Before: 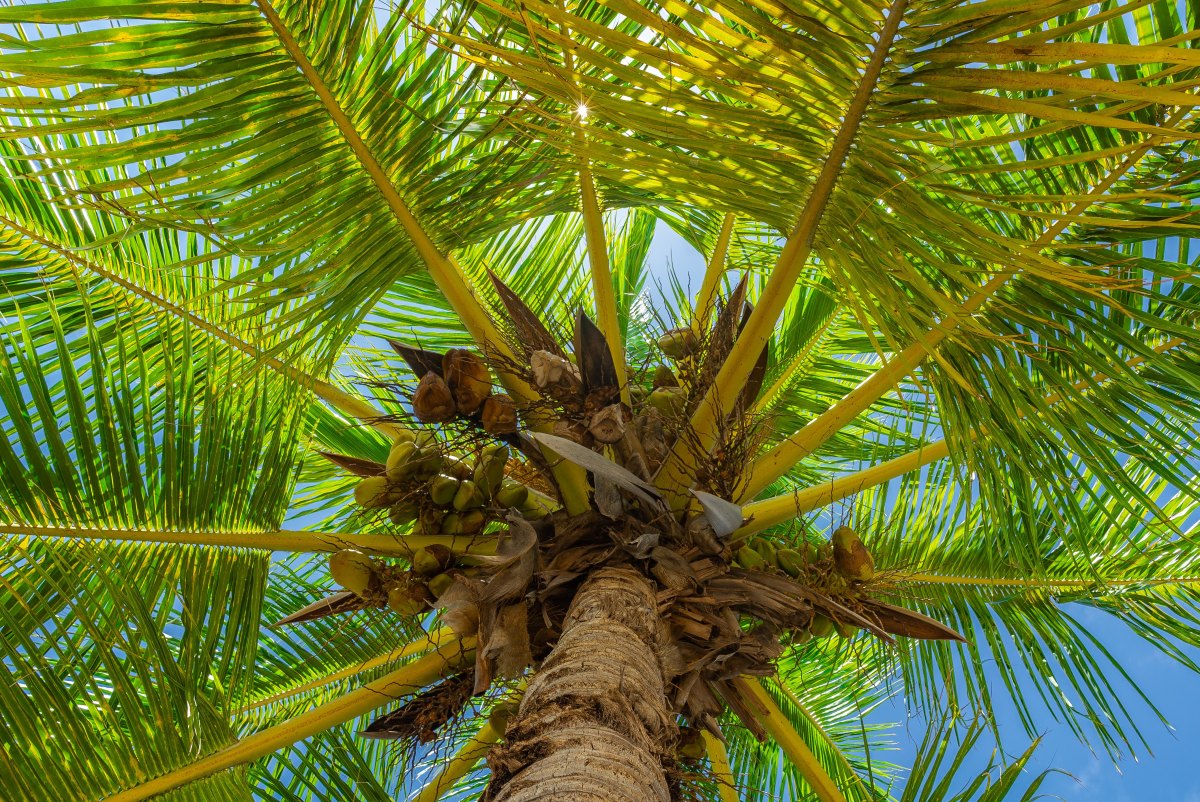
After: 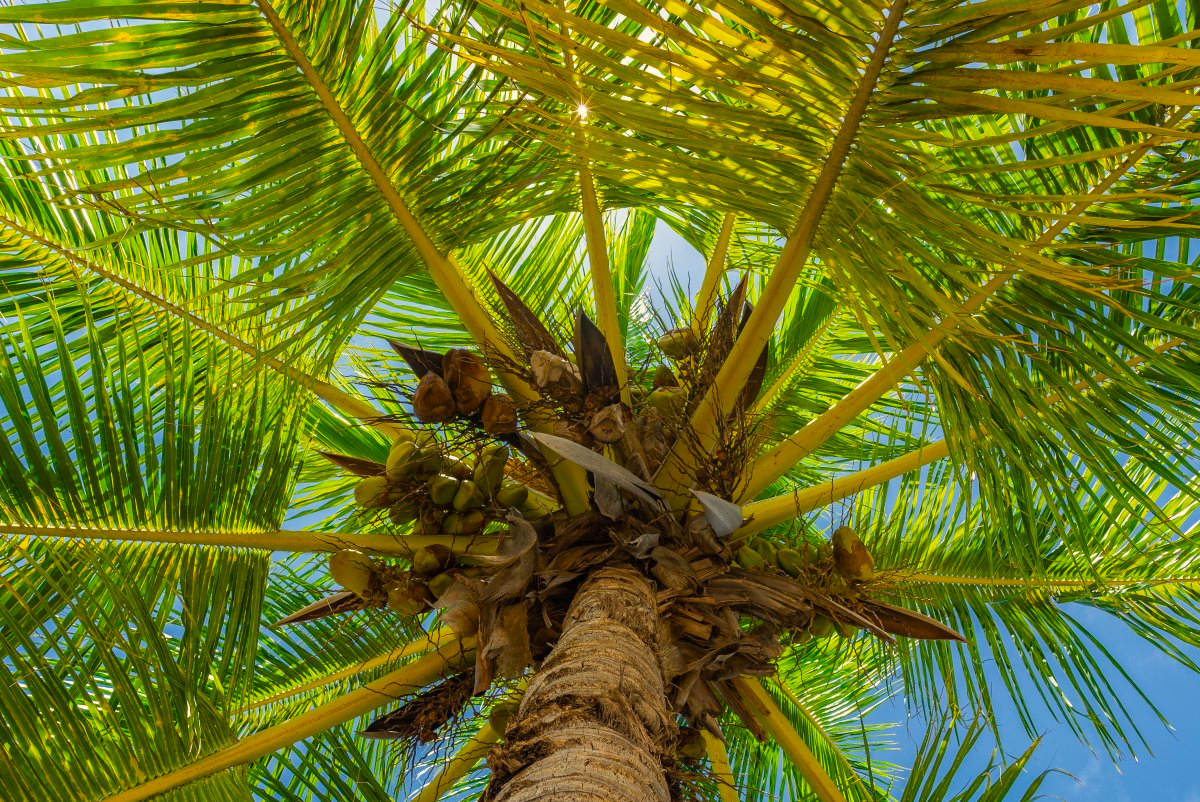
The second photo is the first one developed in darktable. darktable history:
color balance rgb: shadows lift › luminance -9.64%, highlights gain › chroma 3.094%, highlights gain › hue 71.43°, perceptual saturation grading › global saturation 13.511%
